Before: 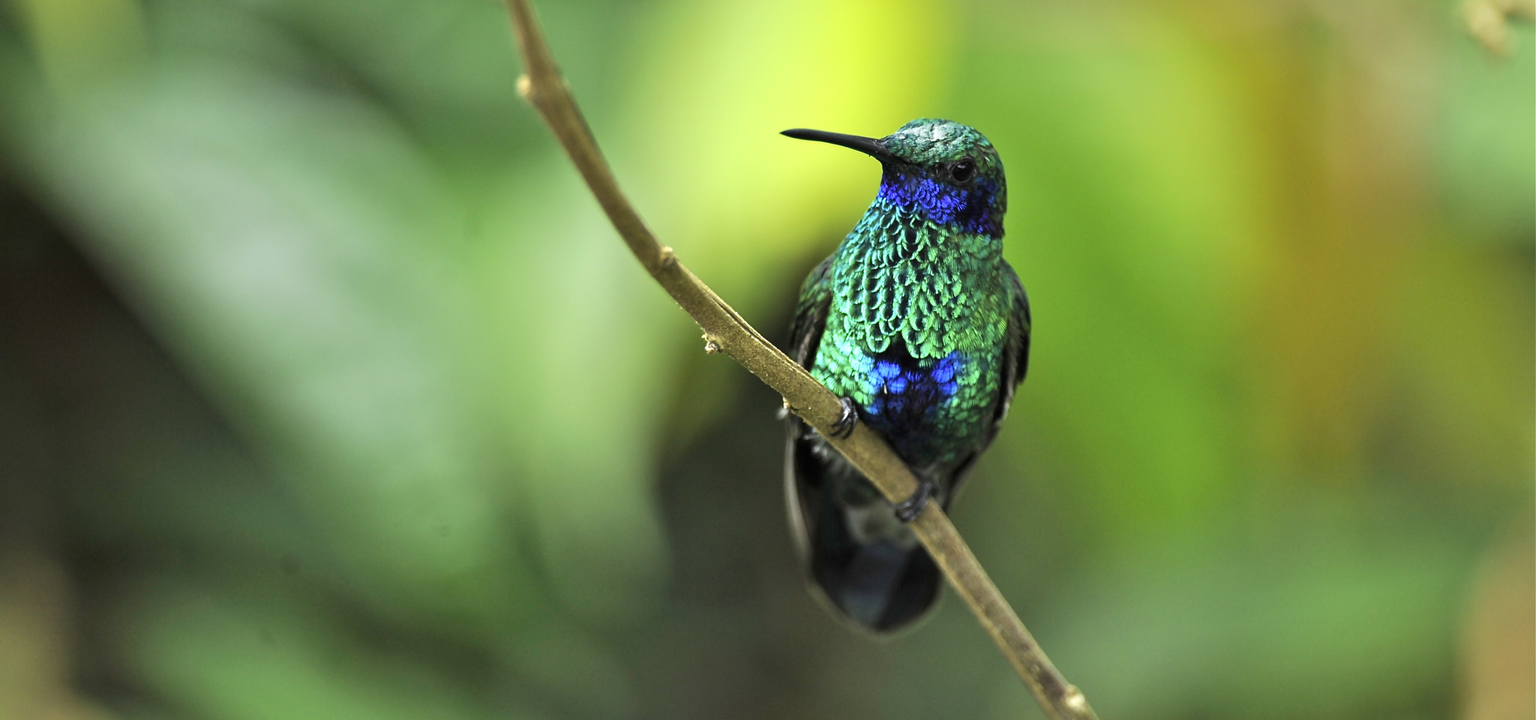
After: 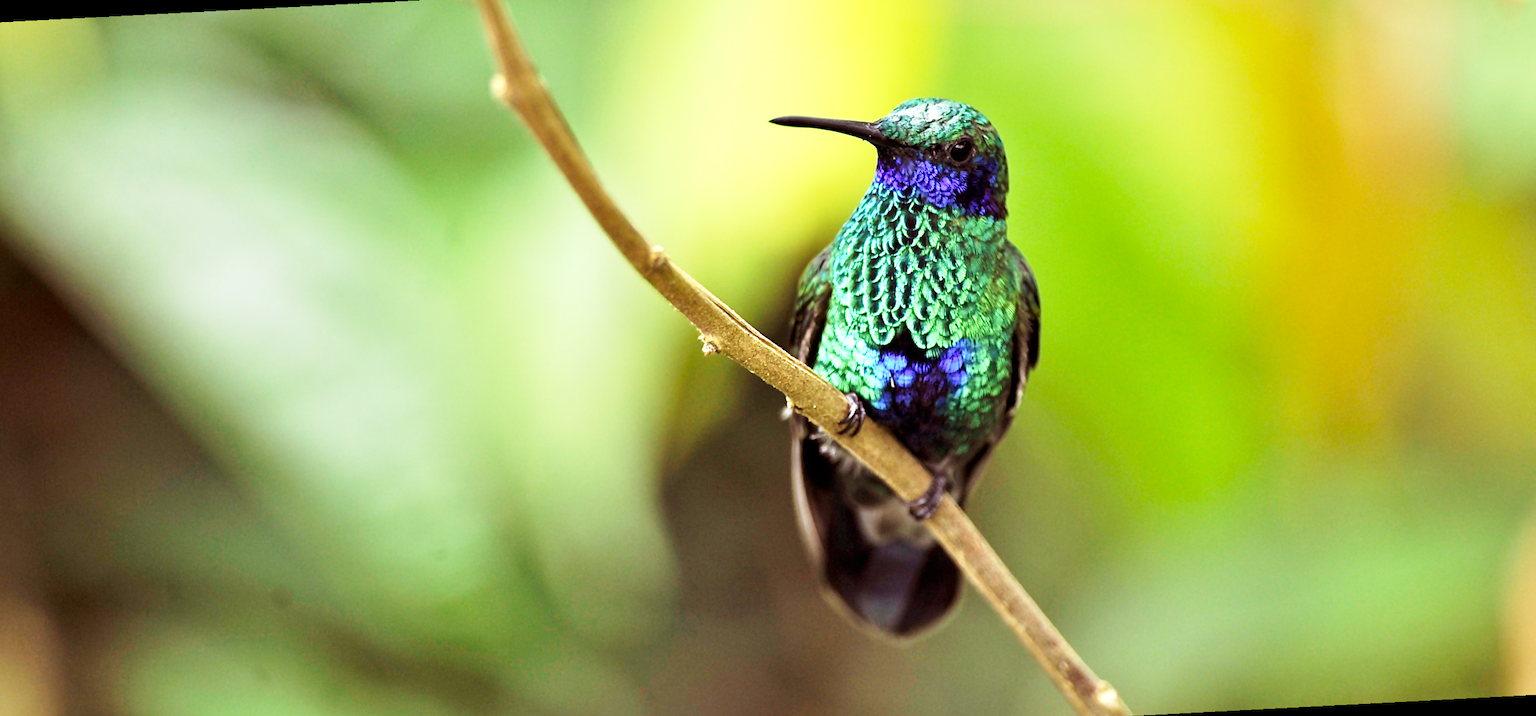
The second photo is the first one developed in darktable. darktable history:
rotate and perspective: rotation -3°, crop left 0.031, crop right 0.968, crop top 0.07, crop bottom 0.93
base curve: curves: ch0 [(0, 0) (0.005, 0.002) (0.15, 0.3) (0.4, 0.7) (0.75, 0.95) (1, 1)], preserve colors none
levels: levels [0, 0.492, 0.984]
rgb levels: mode RGB, independent channels, levels [[0, 0.474, 1], [0, 0.5, 1], [0, 0.5, 1]]
